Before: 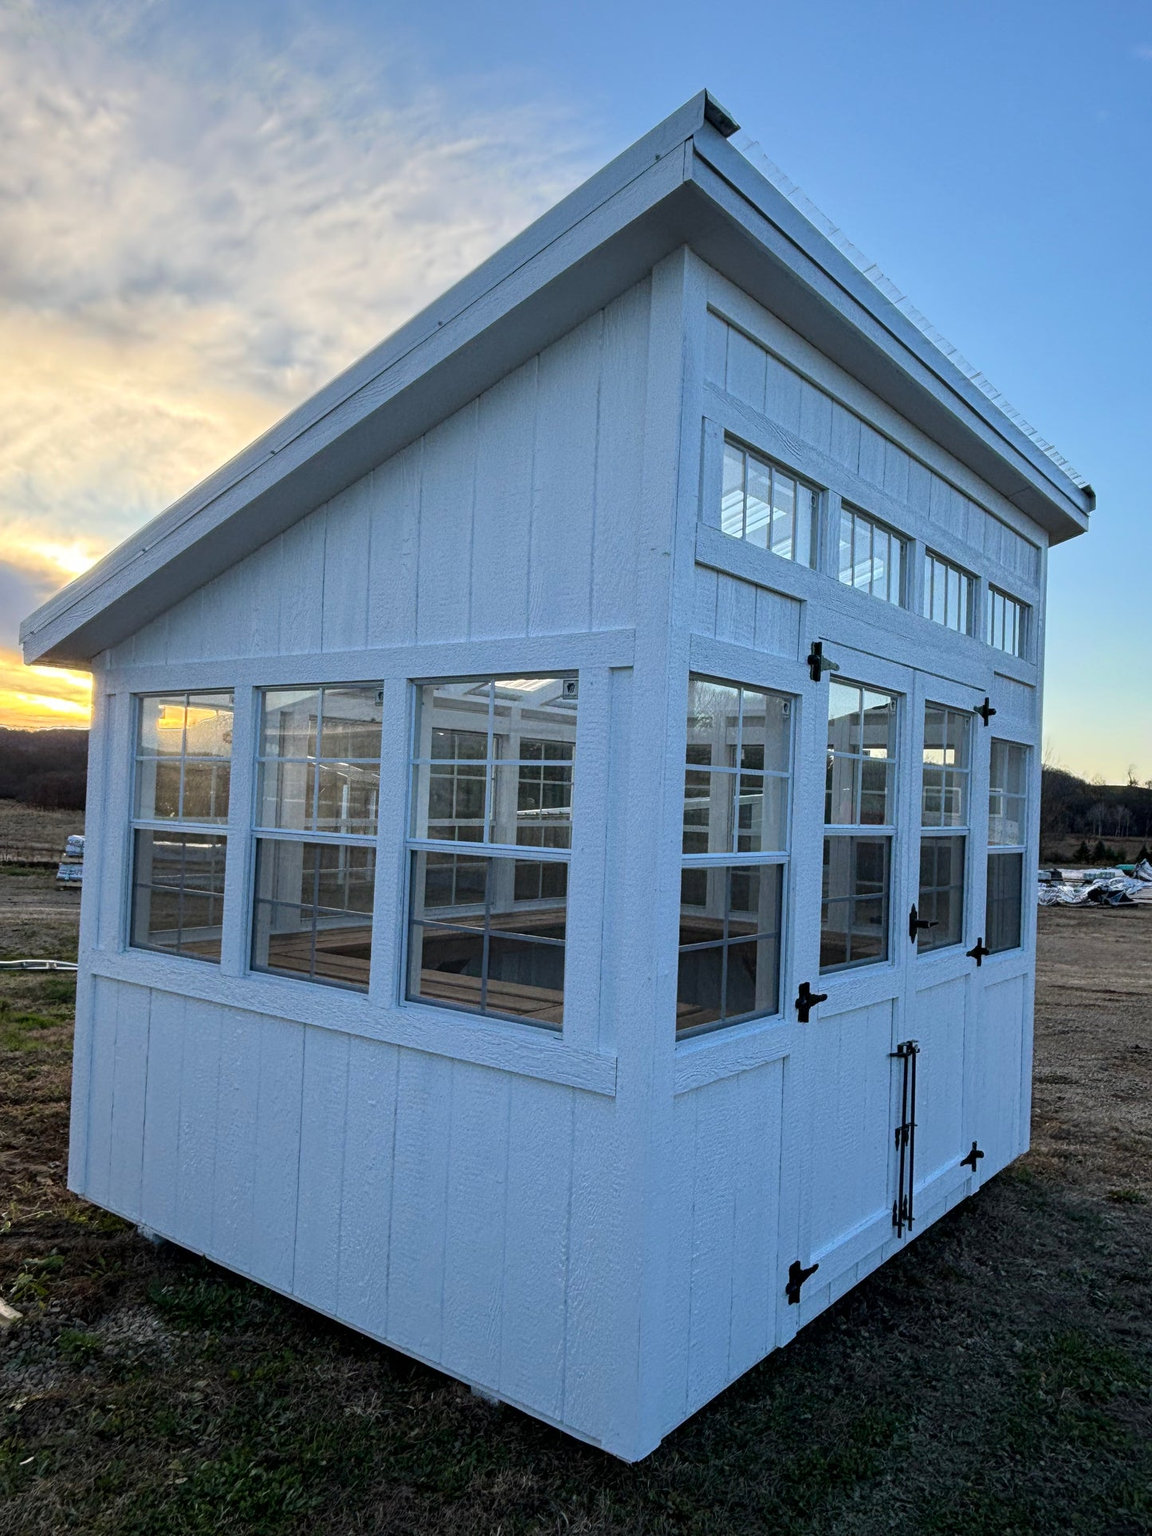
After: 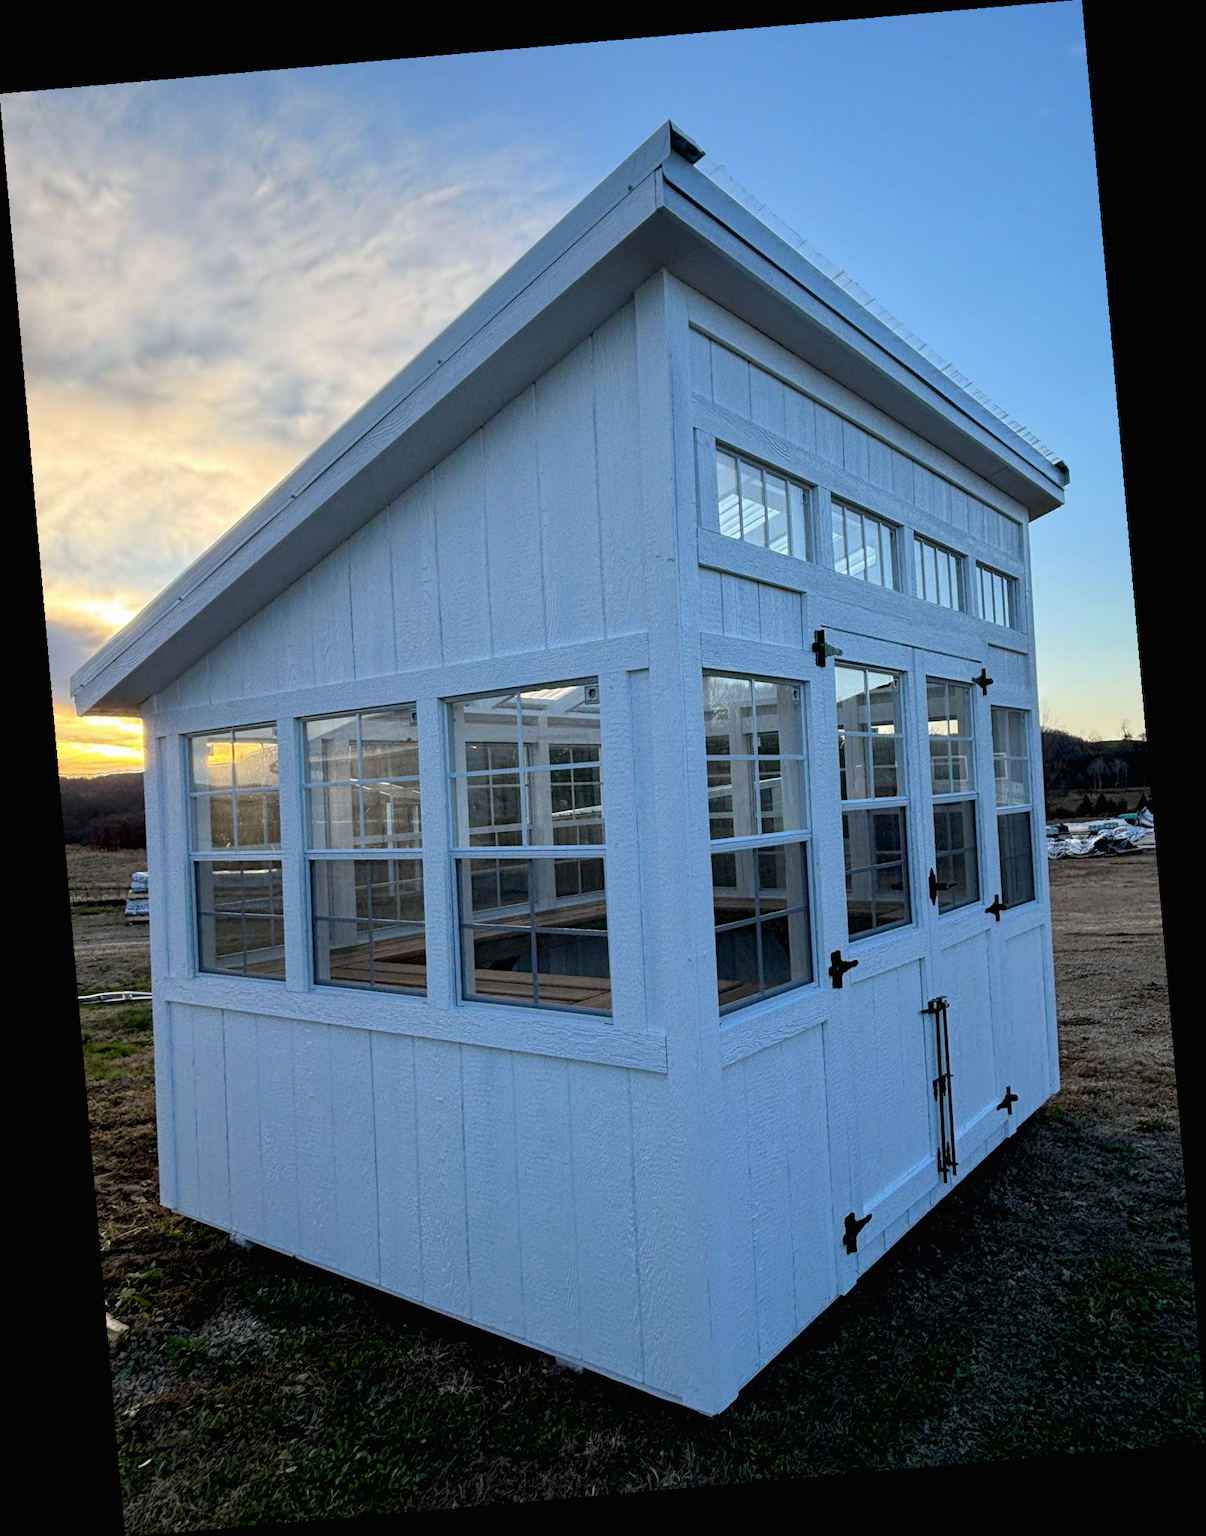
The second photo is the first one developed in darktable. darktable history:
rotate and perspective: rotation -4.98°, automatic cropping off
contrast brightness saturation: contrast -0.02, brightness -0.01, saturation 0.03
exposure: black level correction 0.009, exposure 0.014 EV, compensate highlight preservation false
base curve: curves: ch0 [(0, 0) (0.297, 0.298) (1, 1)], preserve colors none
